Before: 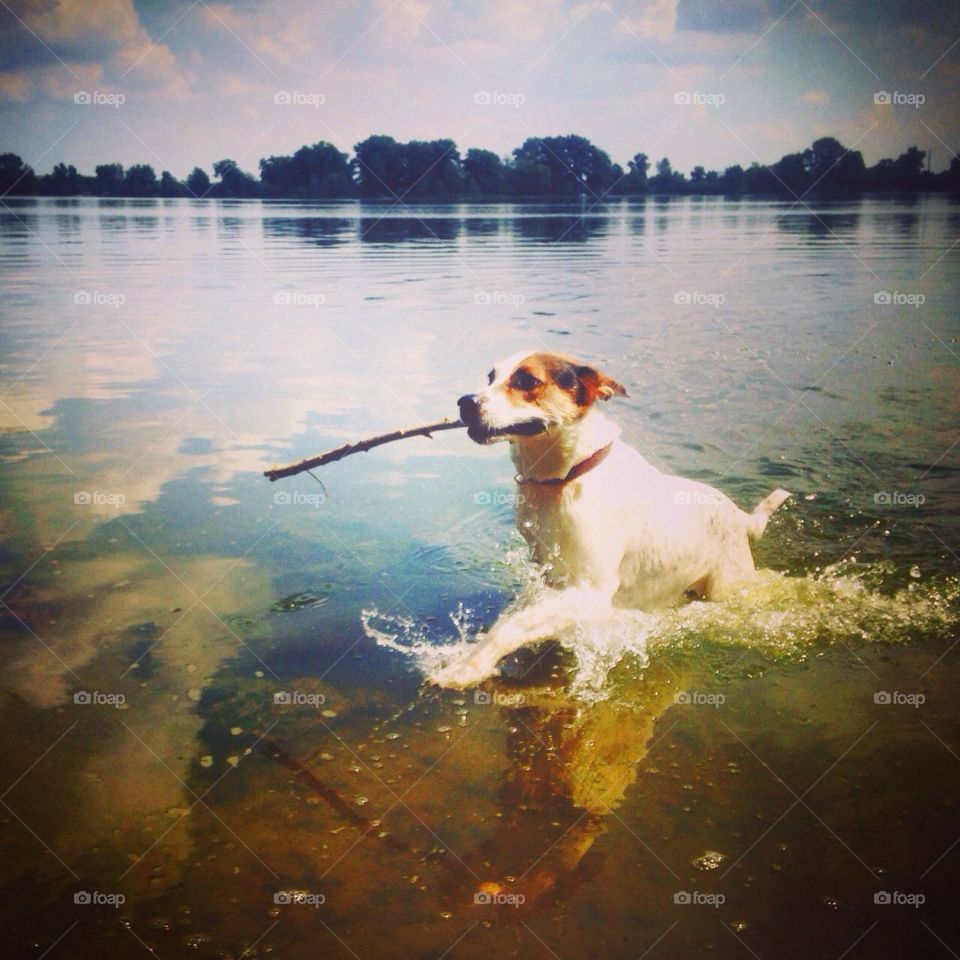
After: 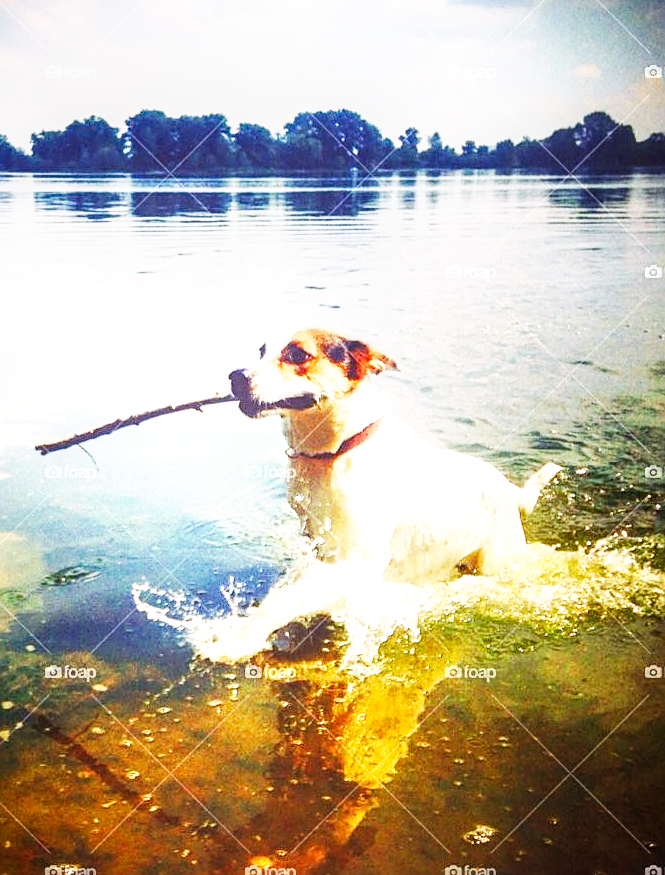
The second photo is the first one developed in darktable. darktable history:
crop and rotate: left 23.935%, top 2.779%, right 6.695%, bottom 6.054%
local contrast: detail 130%
exposure: black level correction 0, exposure 0.199 EV, compensate exposure bias true, compensate highlight preservation false
base curve: curves: ch0 [(0, 0) (0.007, 0.004) (0.027, 0.03) (0.046, 0.07) (0.207, 0.54) (0.442, 0.872) (0.673, 0.972) (1, 1)], preserve colors none
sharpen: on, module defaults
